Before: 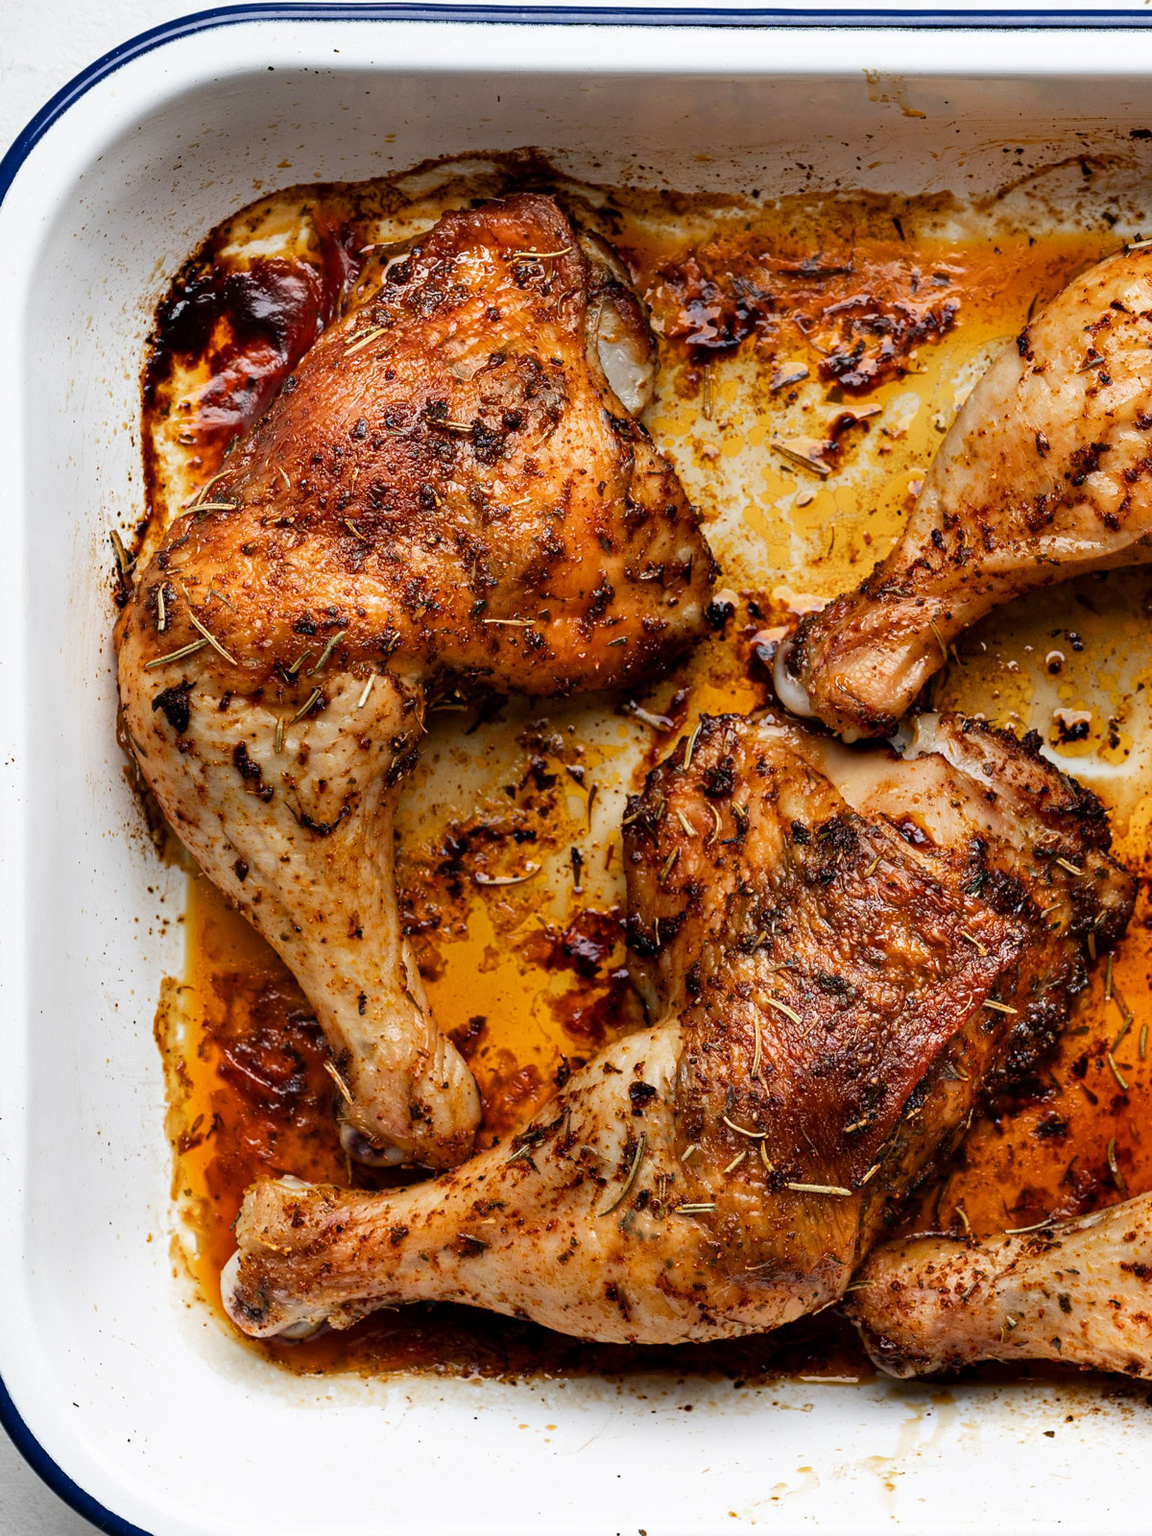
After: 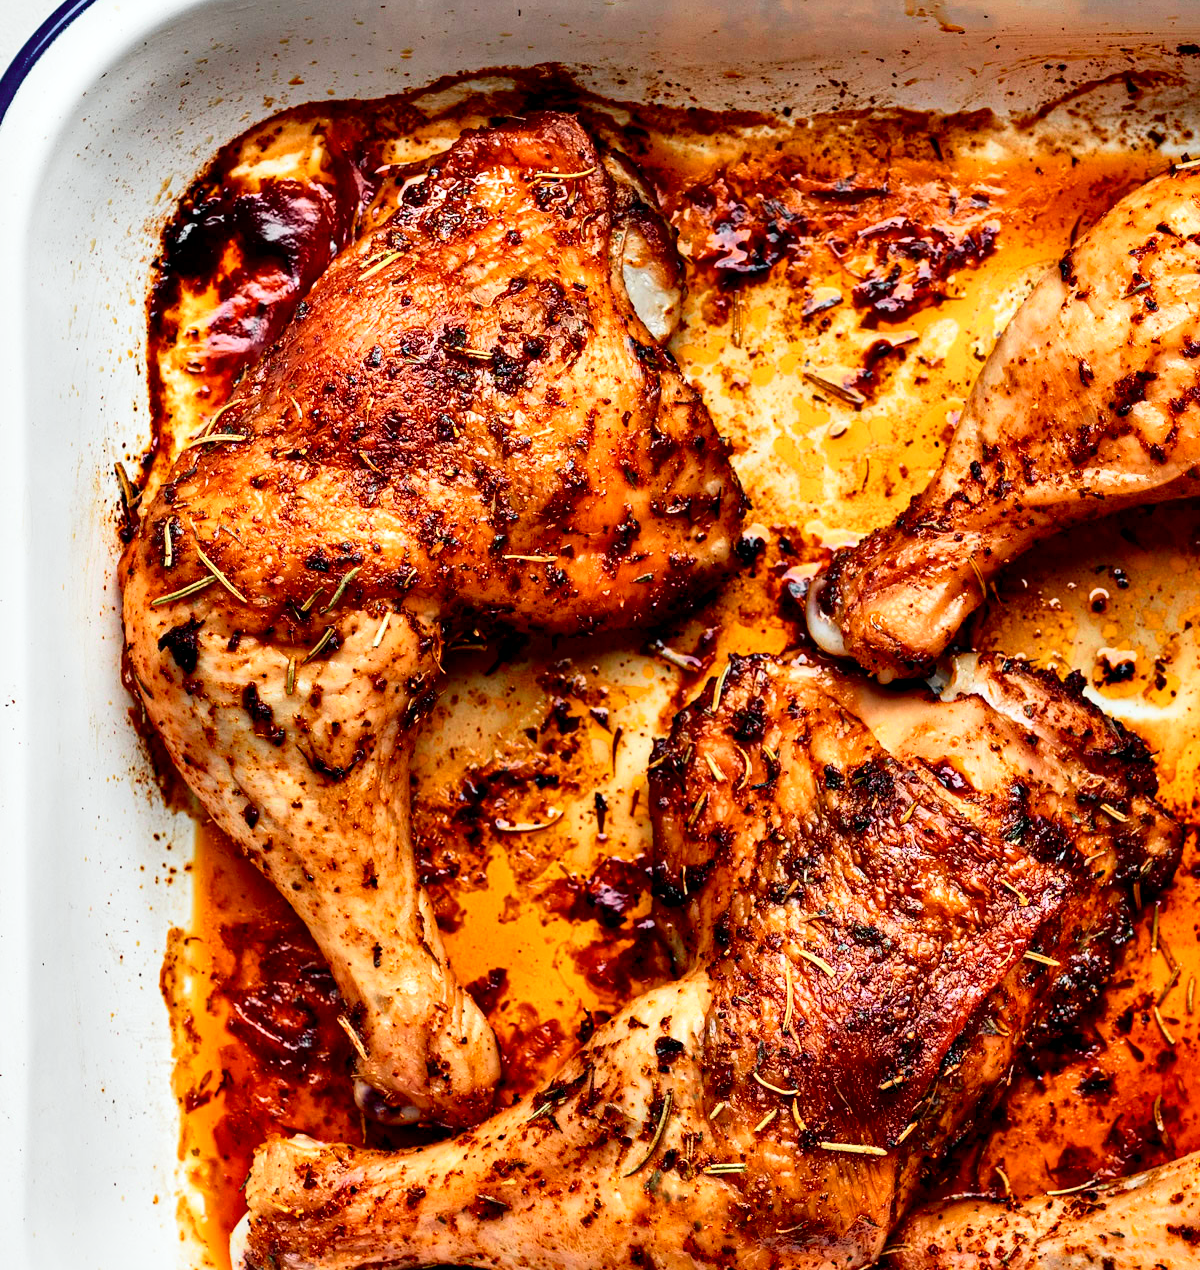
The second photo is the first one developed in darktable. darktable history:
crop and rotate: top 5.667%, bottom 14.937%
local contrast: mode bilateral grid, contrast 20, coarseness 50, detail 171%, midtone range 0.2
contrast equalizer: octaves 7, y [[0.6 ×6], [0.55 ×6], [0 ×6], [0 ×6], [0 ×6]], mix 0.3
tone curve: curves: ch0 [(0, 0.012) (0.144, 0.137) (0.326, 0.386) (0.489, 0.573) (0.656, 0.763) (0.849, 0.902) (1, 0.974)]; ch1 [(0, 0) (0.366, 0.367) (0.475, 0.453) (0.494, 0.493) (0.504, 0.497) (0.544, 0.579) (0.562, 0.619) (0.622, 0.694) (1, 1)]; ch2 [(0, 0) (0.333, 0.346) (0.375, 0.375) (0.424, 0.43) (0.476, 0.492) (0.502, 0.503) (0.533, 0.541) (0.572, 0.615) (0.605, 0.656) (0.641, 0.709) (1, 1)], color space Lab, independent channels, preserve colors none
